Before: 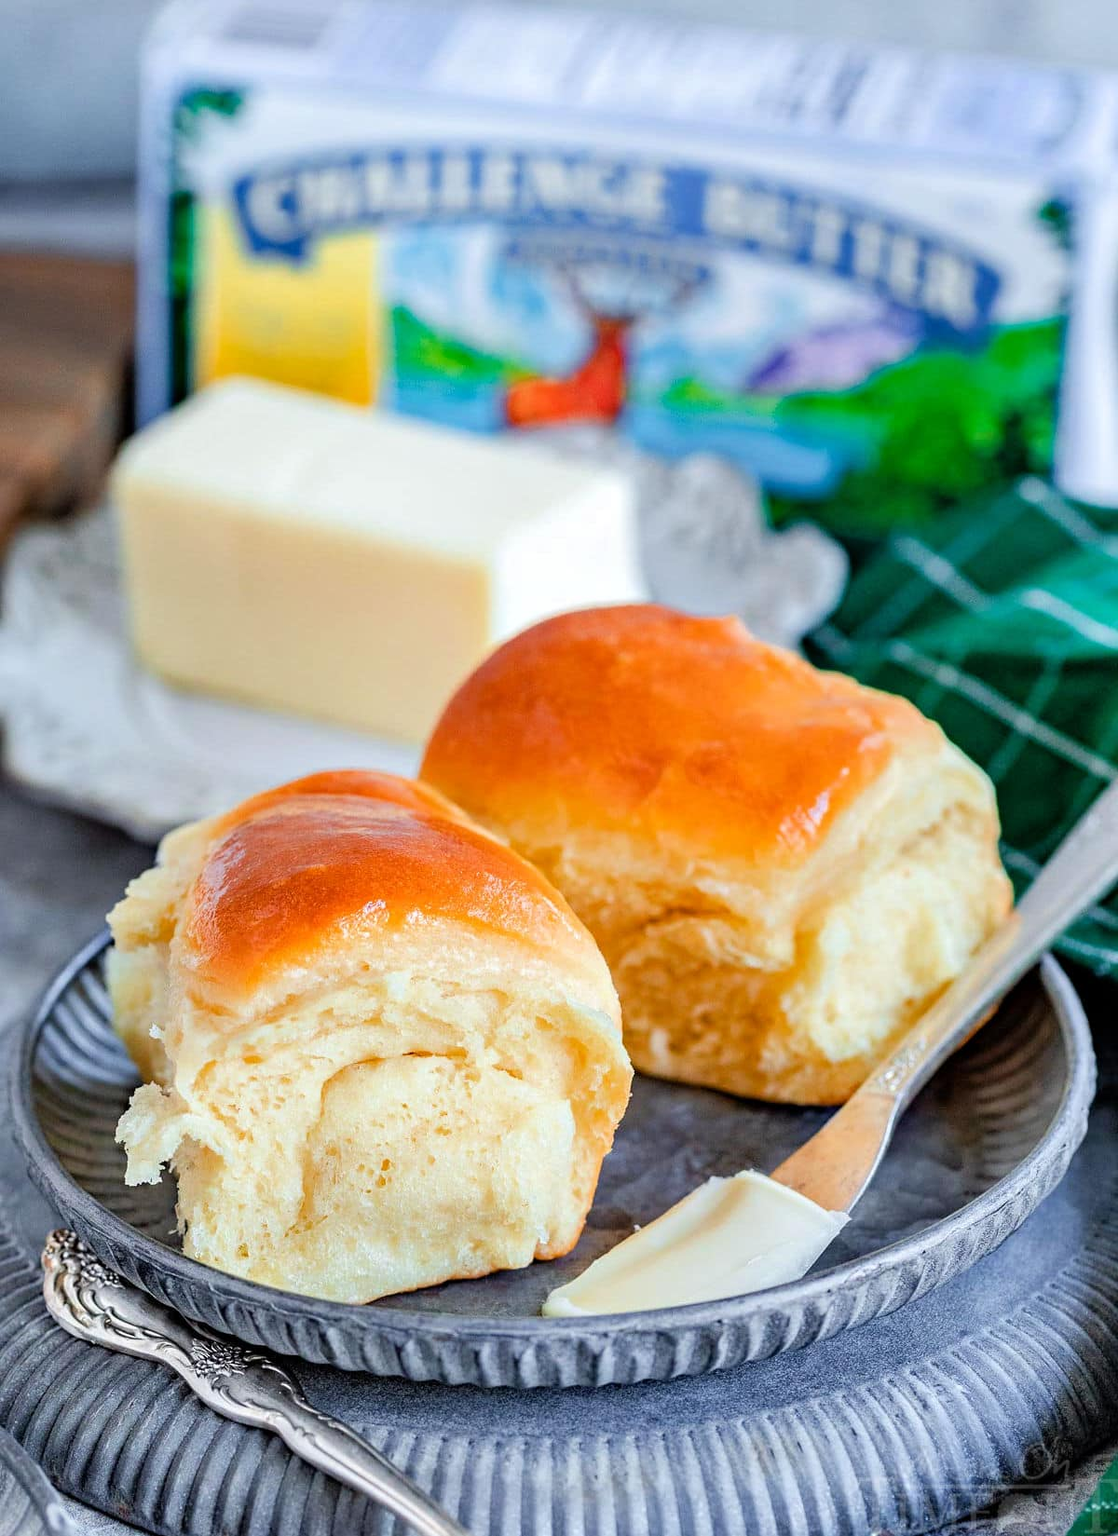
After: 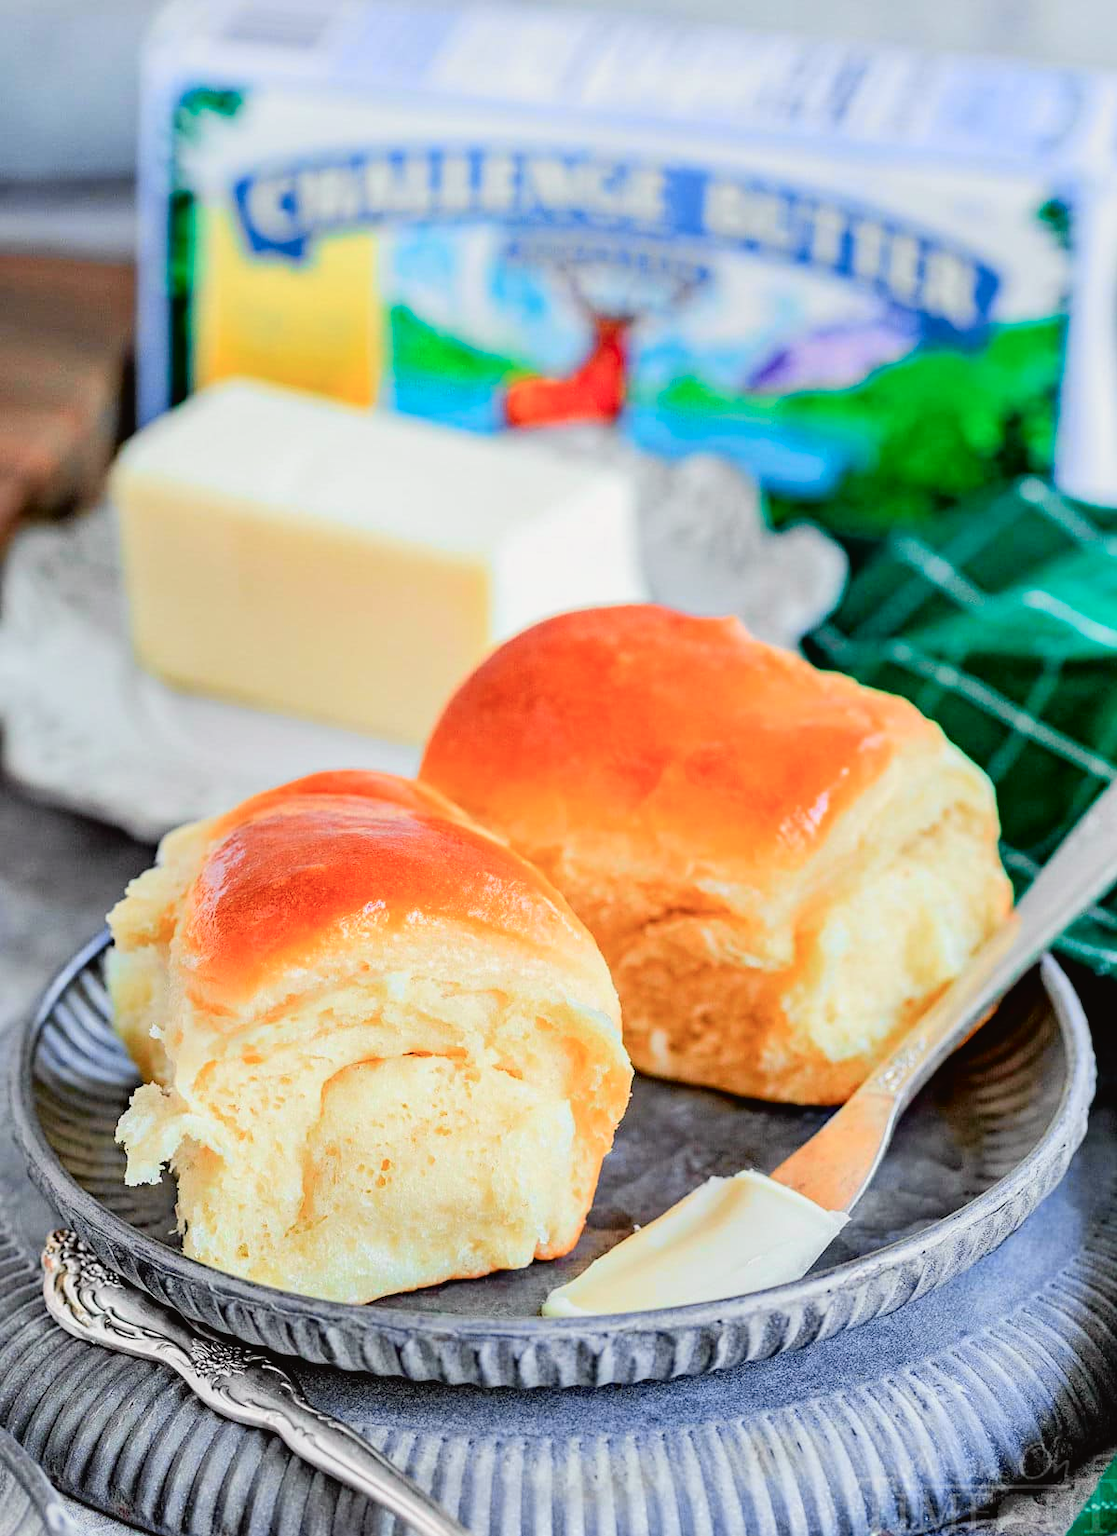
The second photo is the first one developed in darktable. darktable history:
tone curve: curves: ch0 [(0, 0.019) (0.066, 0.043) (0.189, 0.182) (0.368, 0.407) (0.501, 0.564) (0.677, 0.729) (0.851, 0.861) (0.997, 0.959)]; ch1 [(0, 0) (0.187, 0.121) (0.388, 0.346) (0.437, 0.409) (0.474, 0.472) (0.499, 0.501) (0.514, 0.515) (0.542, 0.557) (0.645, 0.686) (0.812, 0.856) (1, 1)]; ch2 [(0, 0) (0.246, 0.214) (0.421, 0.427) (0.459, 0.484) (0.5, 0.504) (0.518, 0.523) (0.529, 0.548) (0.56, 0.576) (0.607, 0.63) (0.744, 0.734) (0.867, 0.821) (0.993, 0.889)], color space Lab, independent channels, preserve colors none
levels: levels [0, 0.498, 1]
